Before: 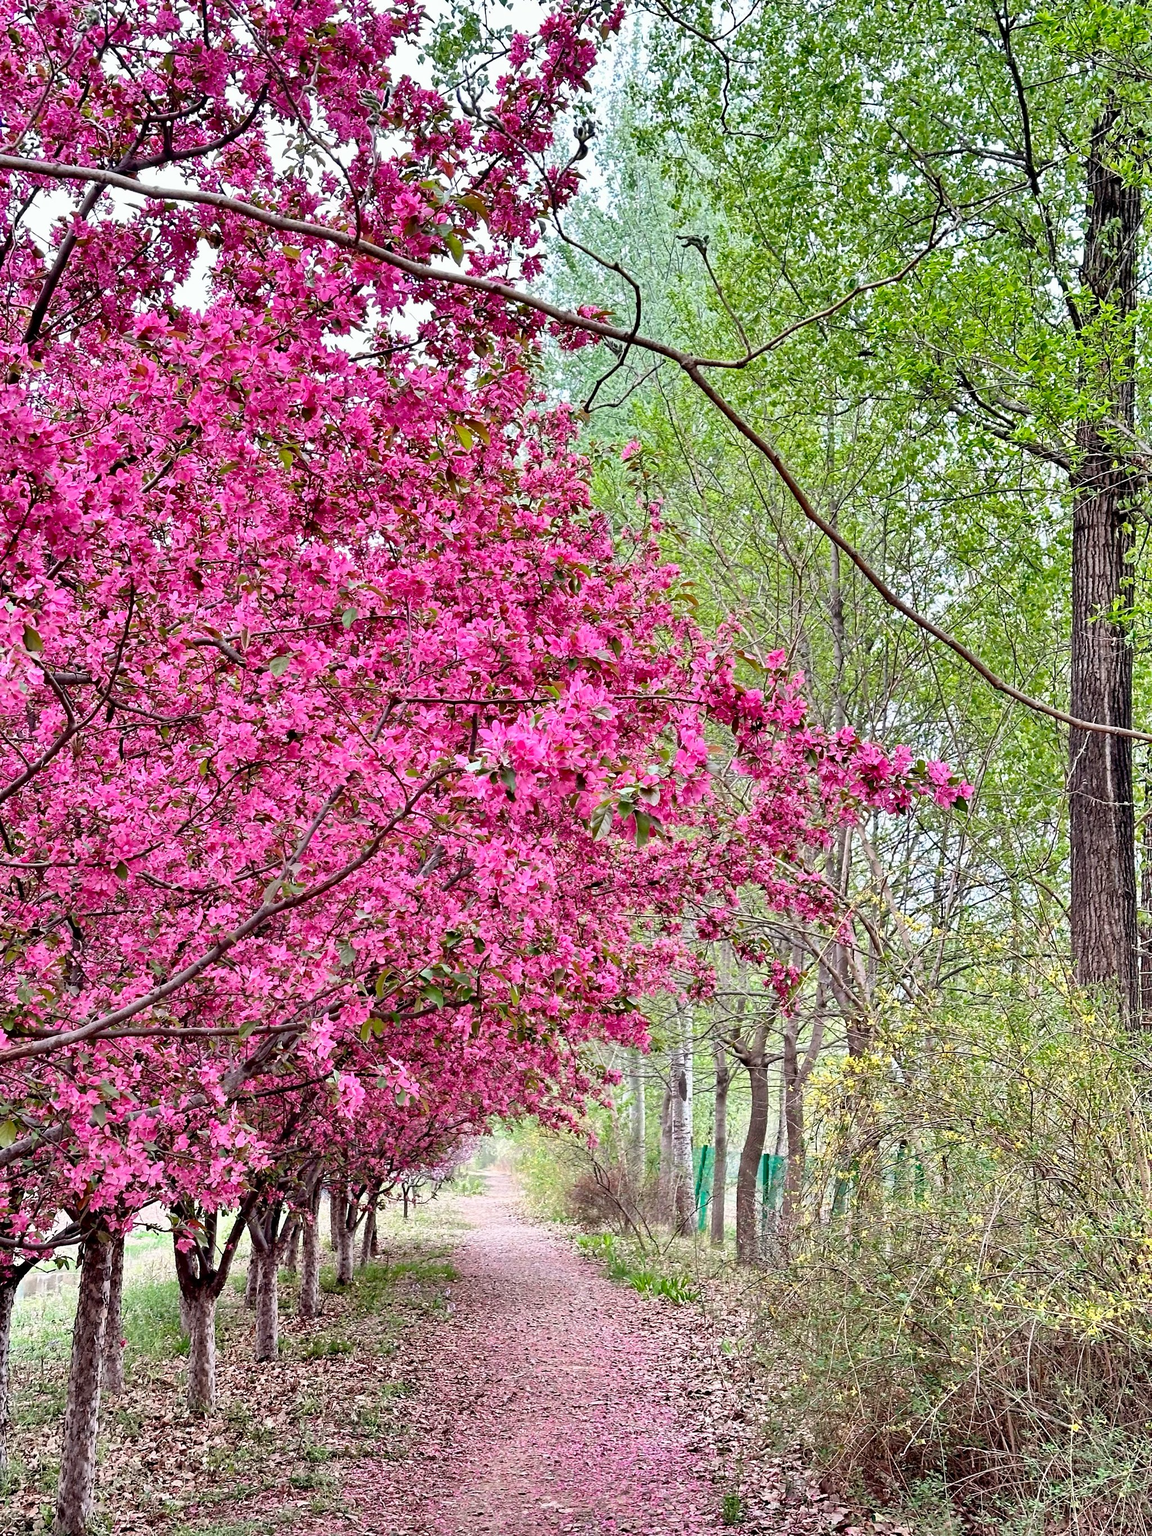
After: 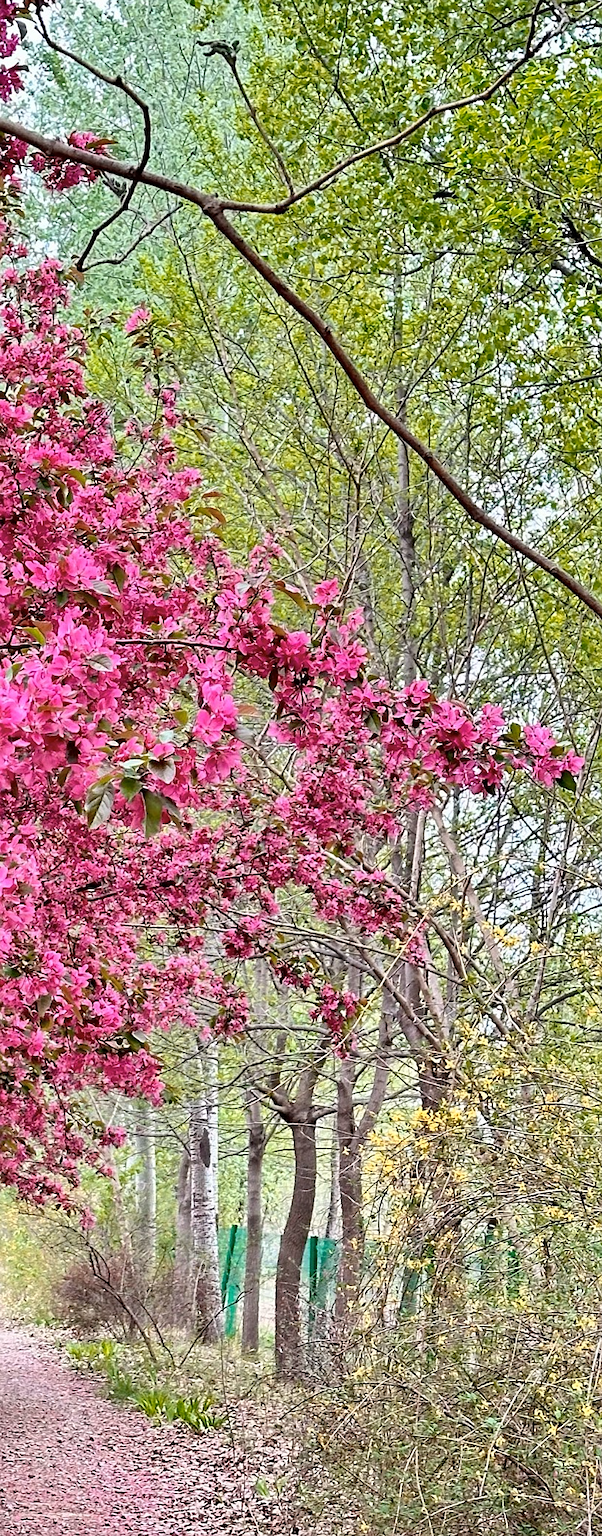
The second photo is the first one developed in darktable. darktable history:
color zones: curves: ch1 [(0, 0.455) (0.063, 0.455) (0.286, 0.495) (0.429, 0.5) (0.571, 0.5) (0.714, 0.5) (0.857, 0.5) (1, 0.455)]; ch2 [(0, 0.532) (0.063, 0.521) (0.233, 0.447) (0.429, 0.489) (0.571, 0.5) (0.714, 0.5) (0.857, 0.5) (1, 0.532)]
crop: left 45.61%, top 13.311%, right 14.196%, bottom 9.847%
sharpen: radius 1.252, amount 0.307, threshold 0.016
